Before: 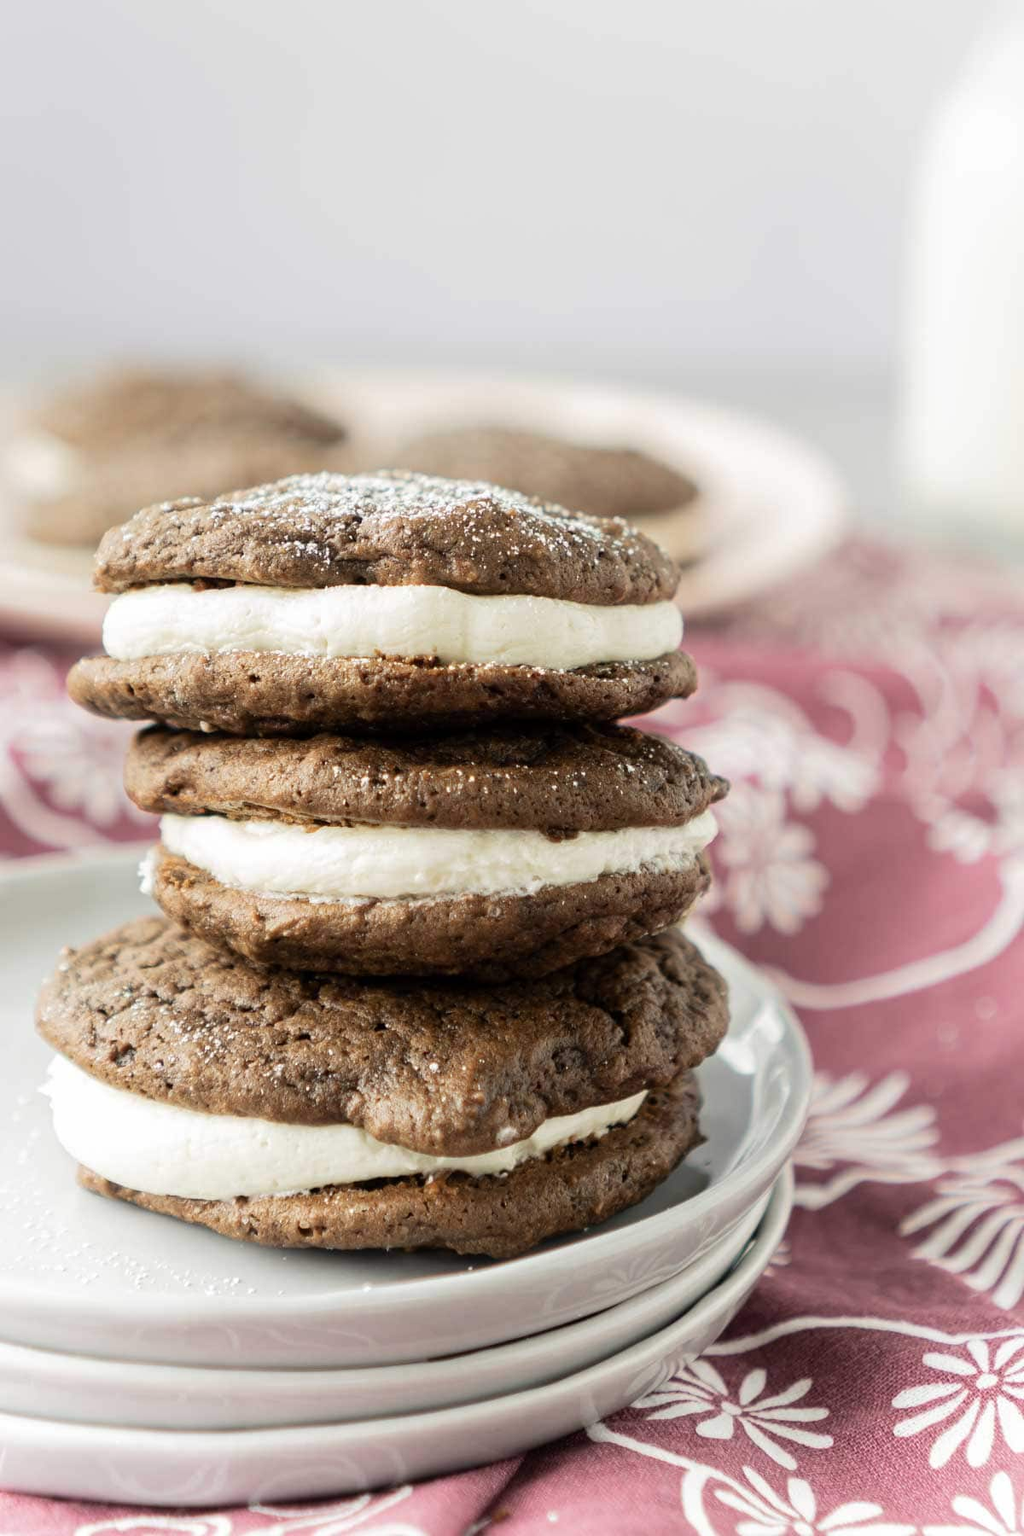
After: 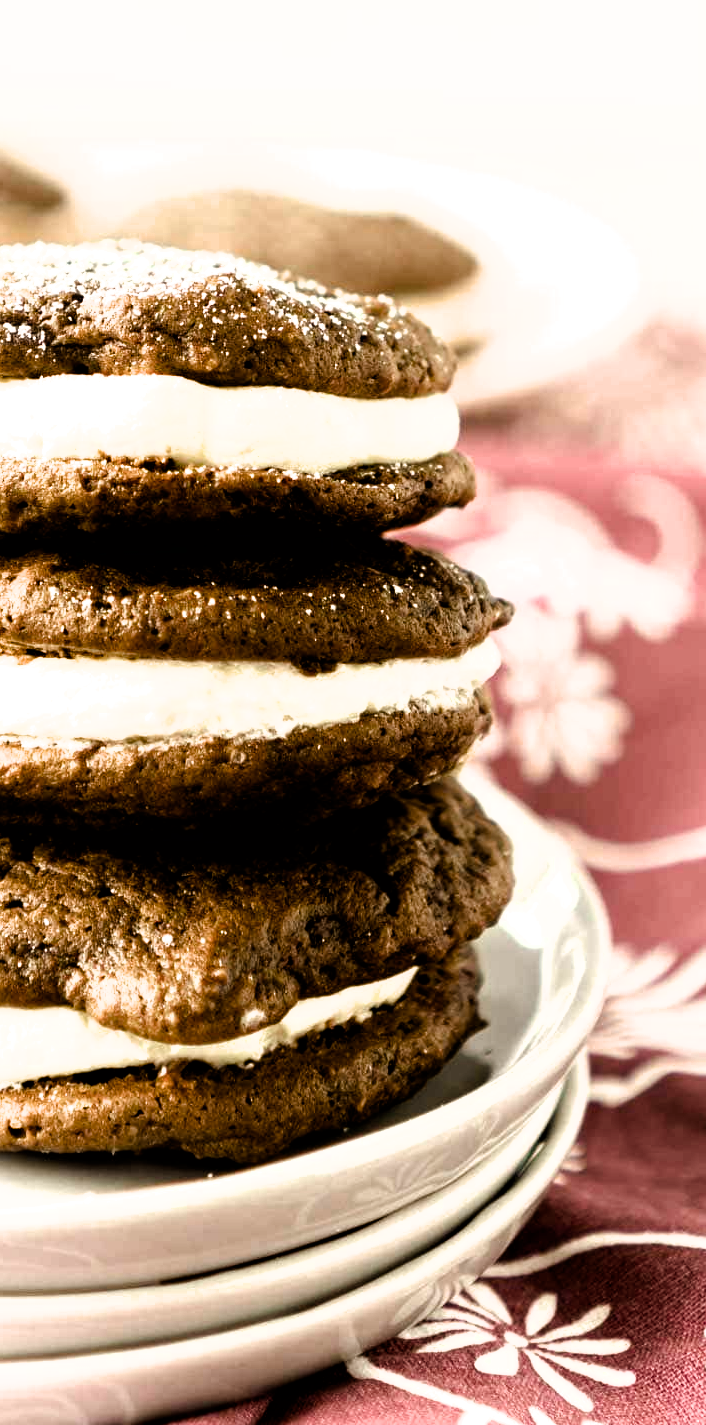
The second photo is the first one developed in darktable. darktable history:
color balance rgb: power › chroma 2.479%, power › hue 68.15°, highlights gain › luminance 6.948%, highlights gain › chroma 0.9%, highlights gain › hue 47.68°, linear chroma grading › global chroma 14.475%, perceptual saturation grading › global saturation 20%, perceptual saturation grading › highlights -25.642%, perceptual saturation grading › shadows 26.078%
crop and rotate: left 28.489%, top 17.316%, right 12.659%, bottom 3.507%
filmic rgb: black relative exposure -8.21 EV, white relative exposure 2.23 EV, hardness 7.18, latitude 86.13%, contrast 1.71, highlights saturation mix -3.46%, shadows ↔ highlights balance -1.85%
